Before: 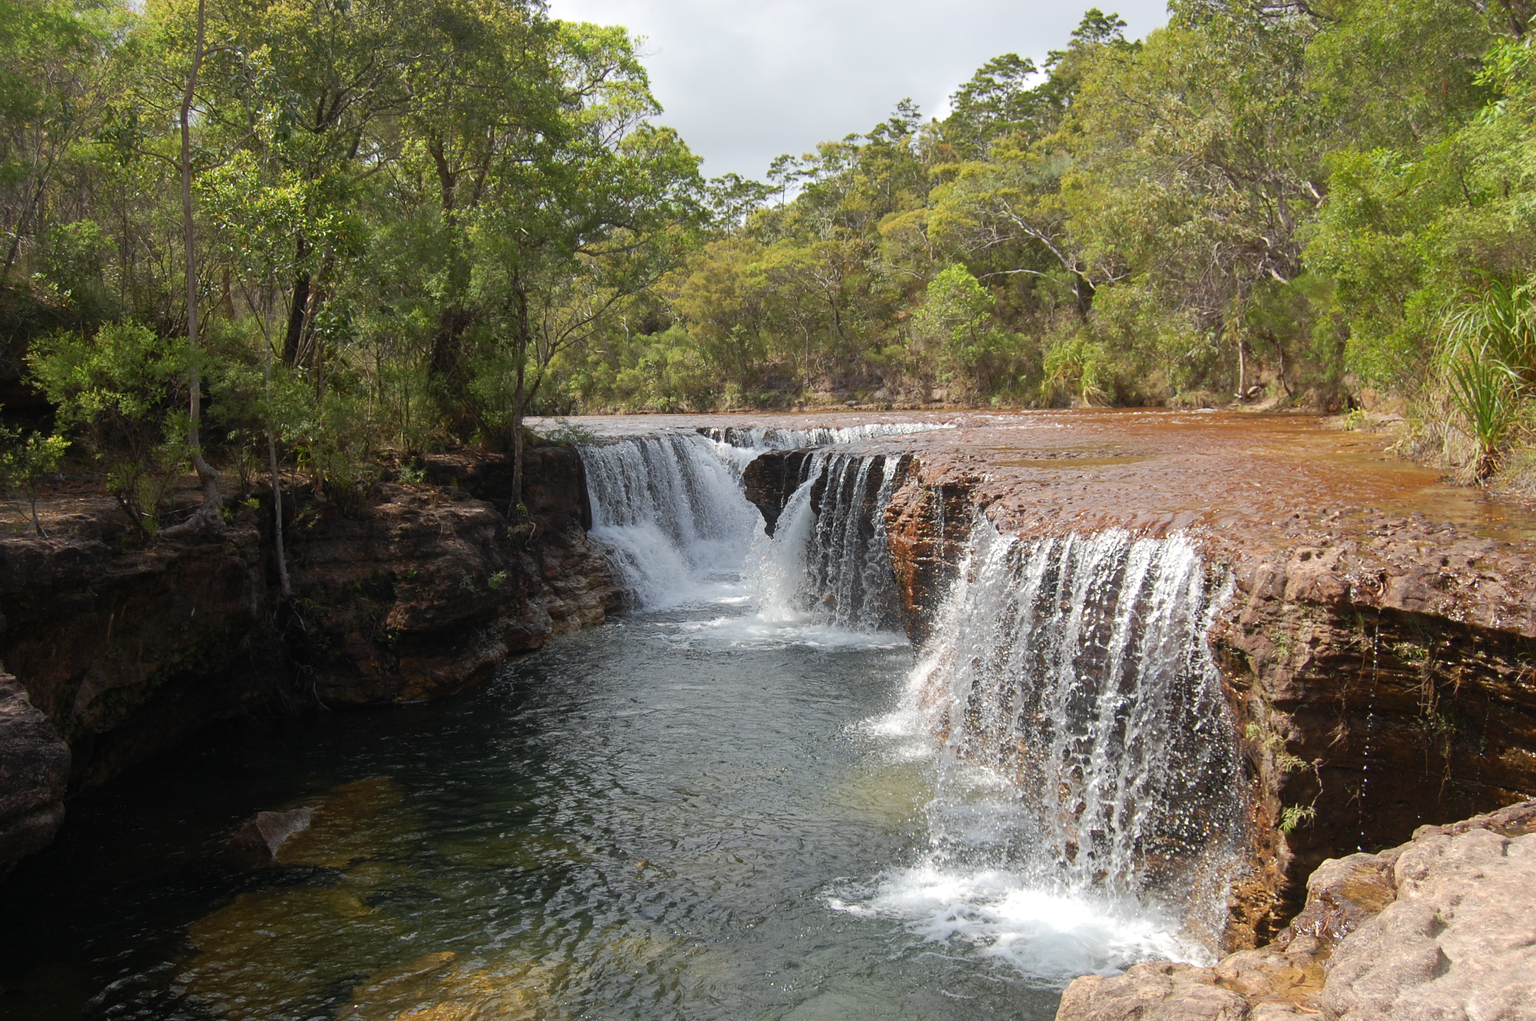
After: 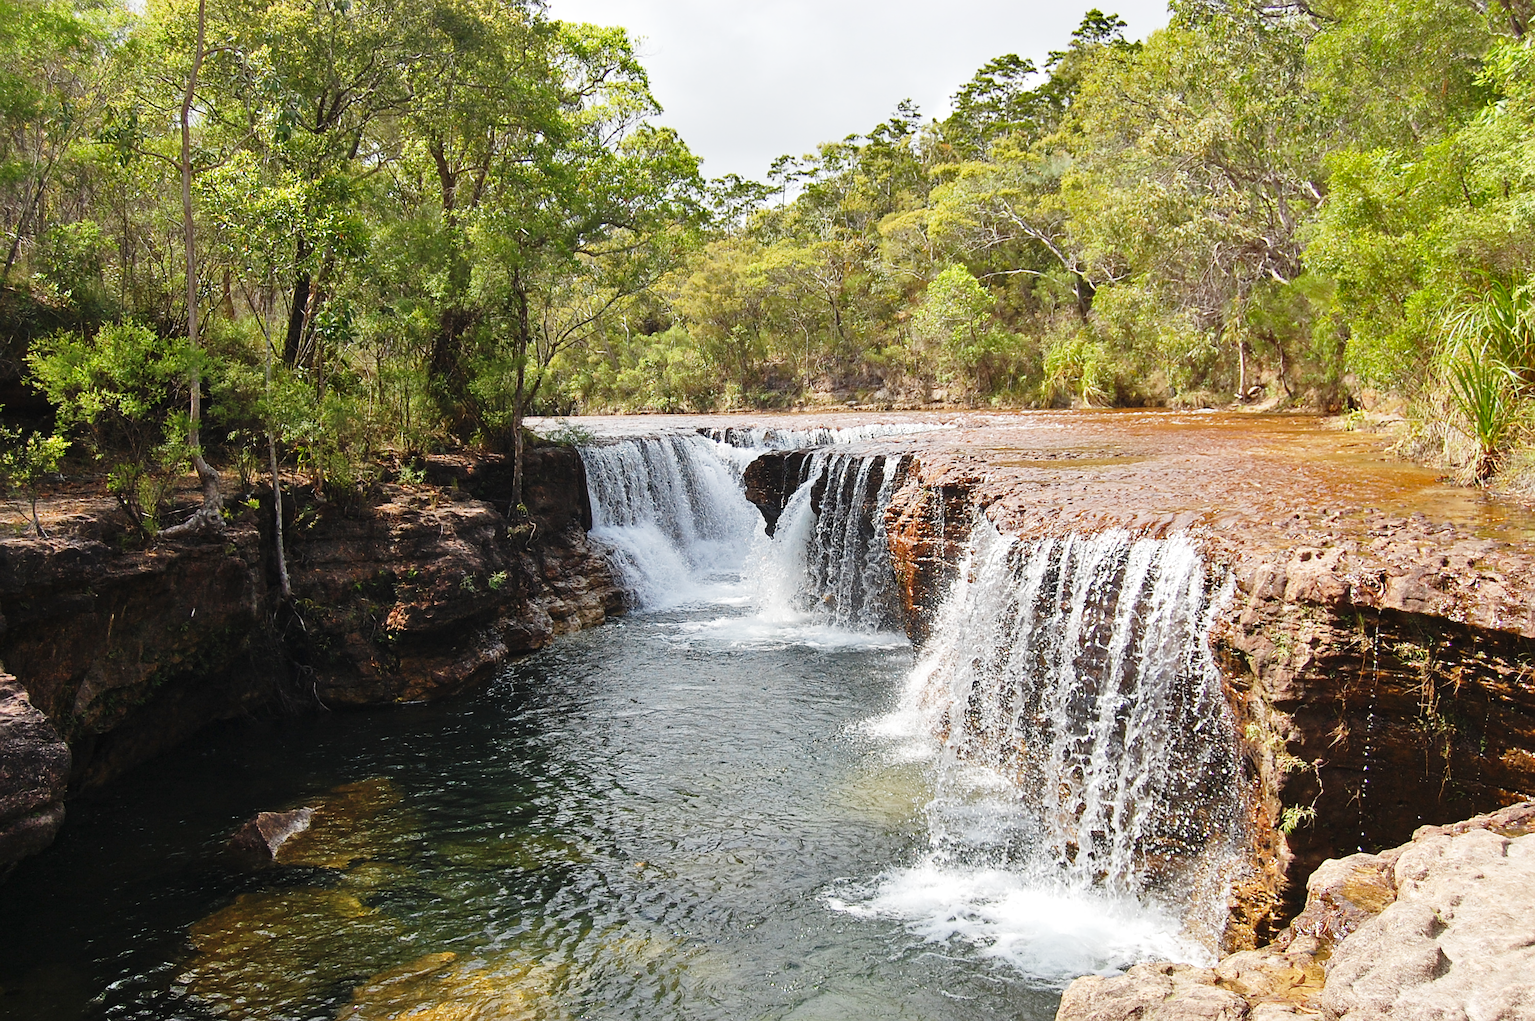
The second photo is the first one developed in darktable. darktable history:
sharpen: on, module defaults
shadows and highlights: low approximation 0.01, soften with gaussian
base curve: curves: ch0 [(0, 0) (0.028, 0.03) (0.121, 0.232) (0.46, 0.748) (0.859, 0.968) (1, 1)], preserve colors none
